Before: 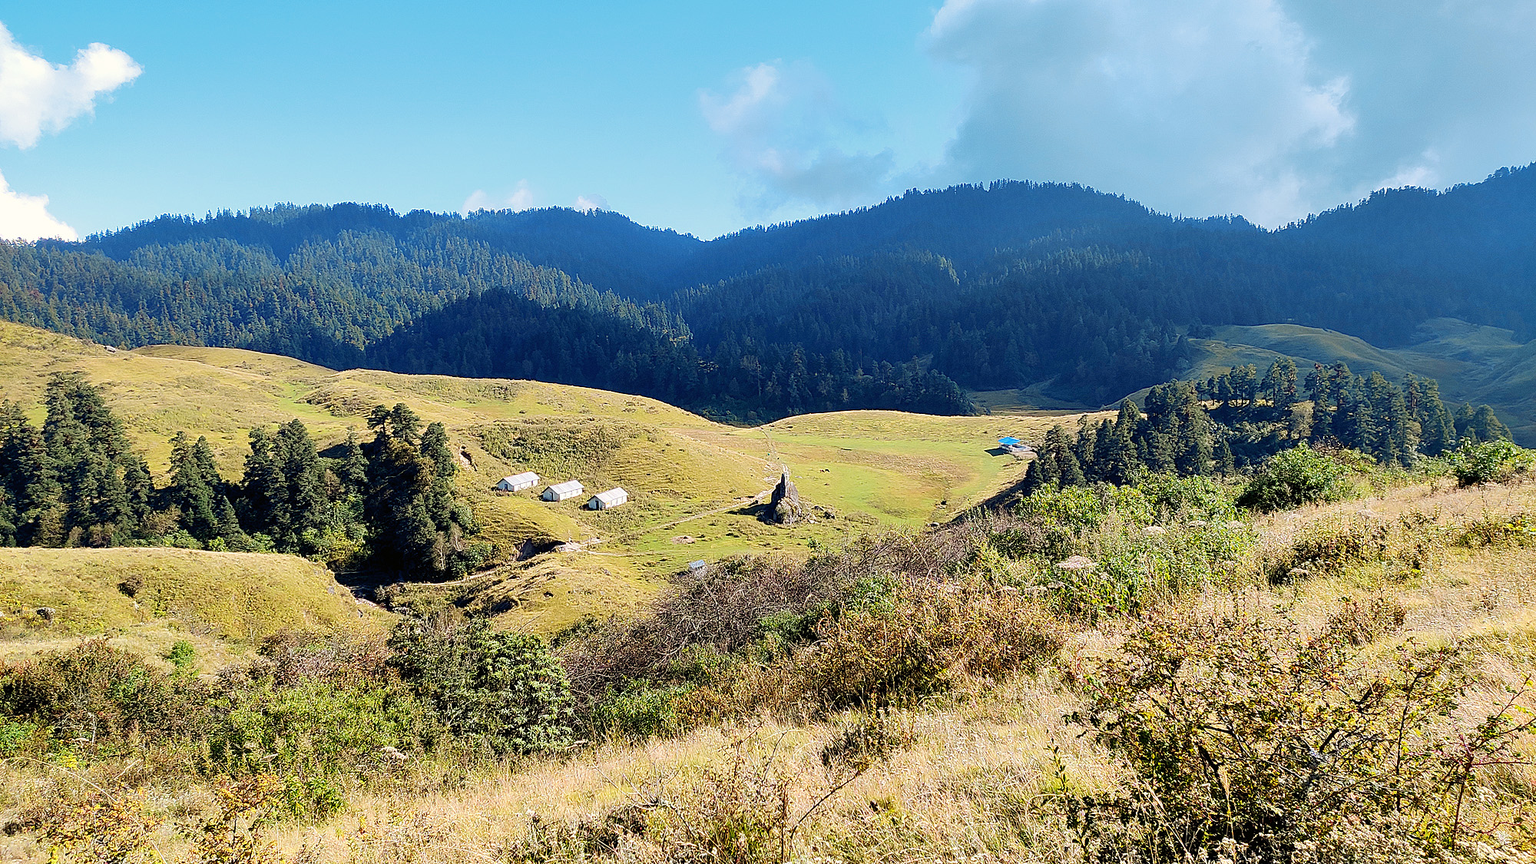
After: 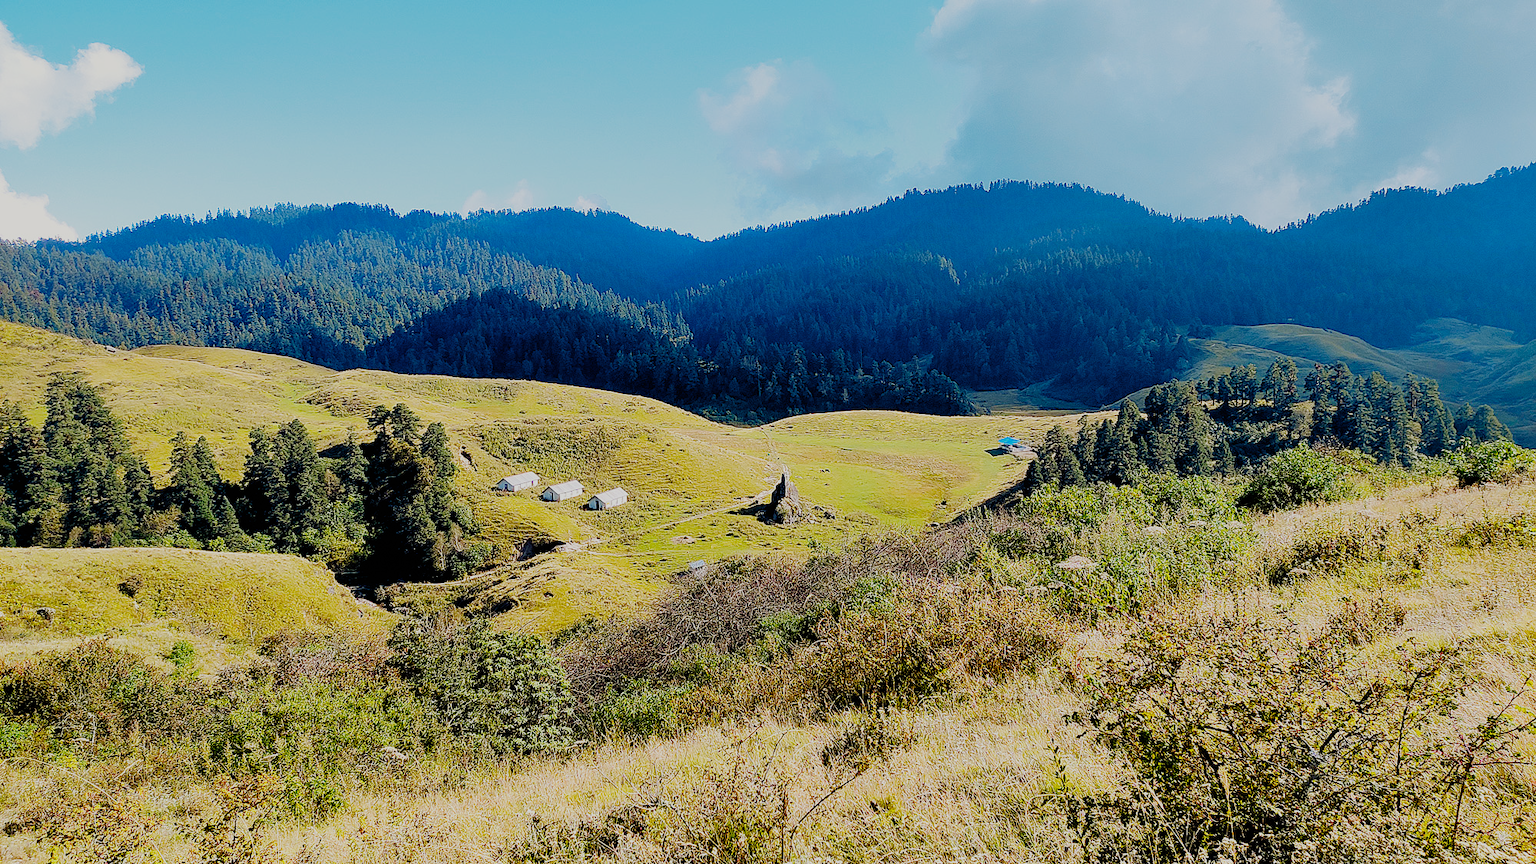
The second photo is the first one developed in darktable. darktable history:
color balance rgb: perceptual saturation grading › global saturation 30.75%
filmic rgb: black relative exposure -7.65 EV, white relative exposure 4.56 EV, hardness 3.61, add noise in highlights 0, preserve chrominance no, color science v3 (2019), use custom middle-gray values true, contrast in highlights soft
